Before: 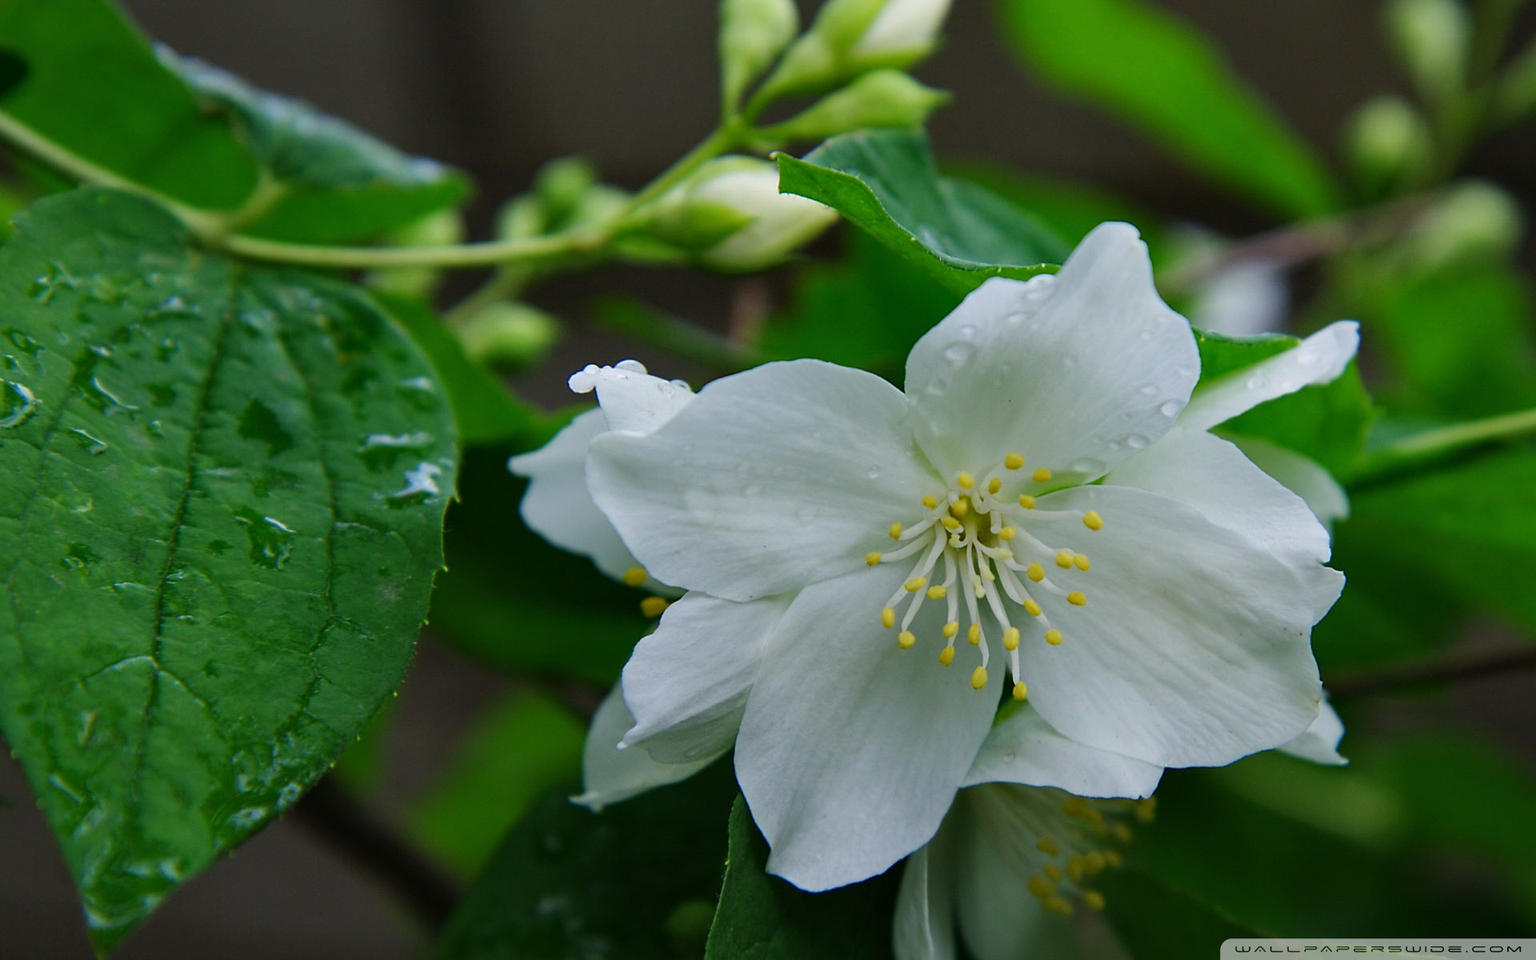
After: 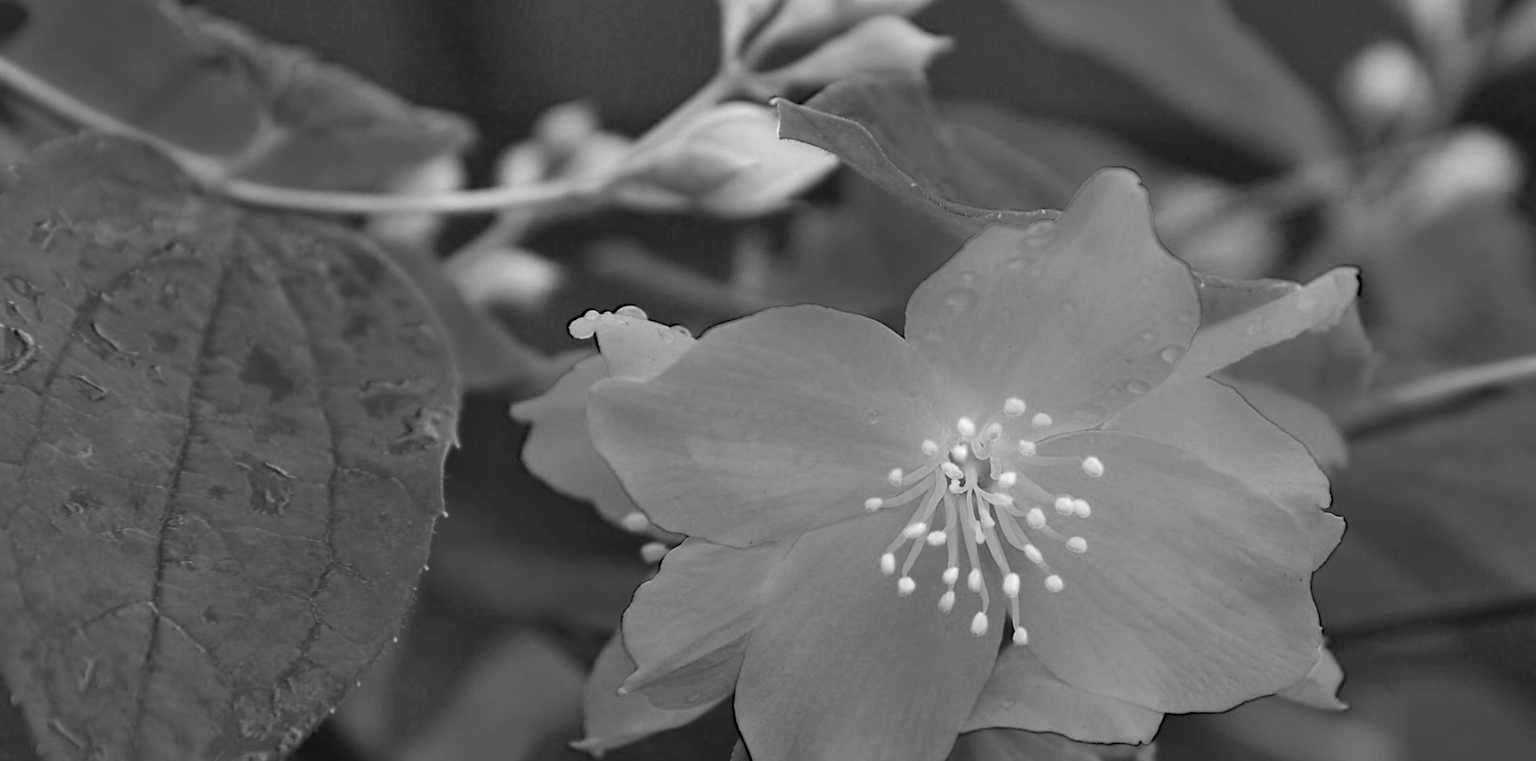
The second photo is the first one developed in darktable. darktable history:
color balance: contrast fulcrum 17.78%
crop and rotate: top 5.667%, bottom 14.937%
tone equalizer: -7 EV 0.13 EV, smoothing diameter 25%, edges refinement/feathering 10, preserve details guided filter
monochrome: a 79.32, b 81.83, size 1.1
color correction: highlights a* -4.28, highlights b* 6.53
color calibration: output R [1.422, -0.35, -0.252, 0], output G [-0.238, 1.259, -0.084, 0], output B [-0.081, -0.196, 1.58, 0], output brightness [0.49, 0.671, -0.57, 0], illuminant same as pipeline (D50), adaptation none (bypass), saturation algorithm version 1 (2020)
exposure: black level correction 0, exposure 0.7 EV, compensate exposure bias true, compensate highlight preservation false
